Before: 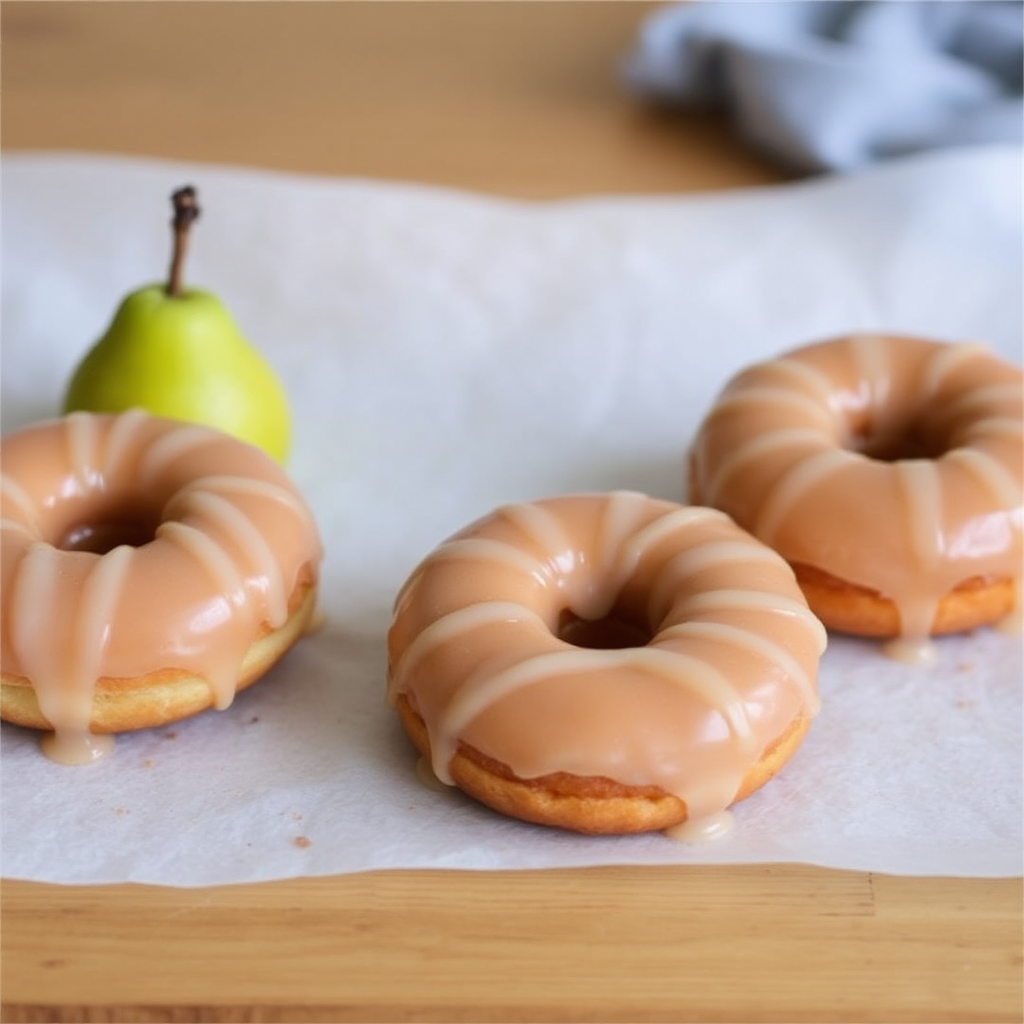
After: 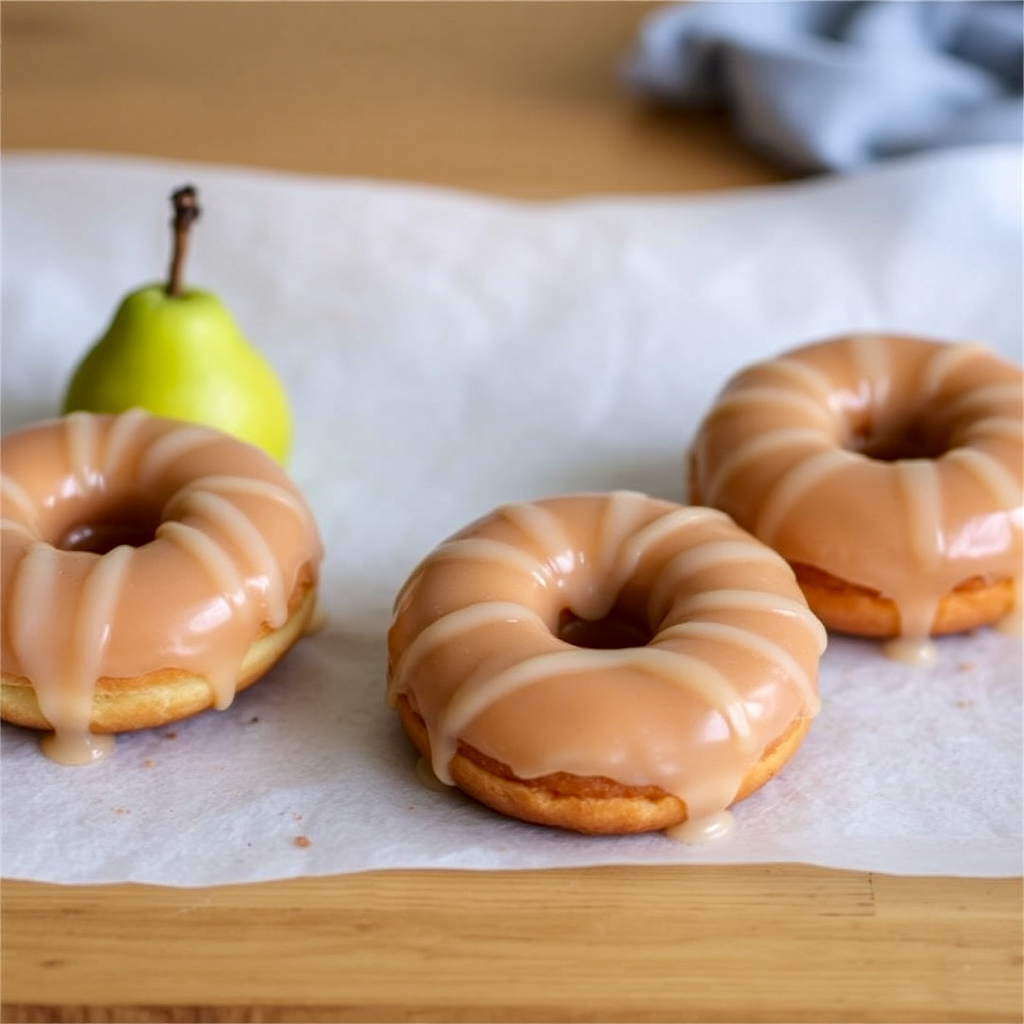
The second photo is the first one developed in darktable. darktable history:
white balance: red 1, blue 1
haze removal: compatibility mode true, adaptive false
local contrast: highlights 25%, detail 130%
